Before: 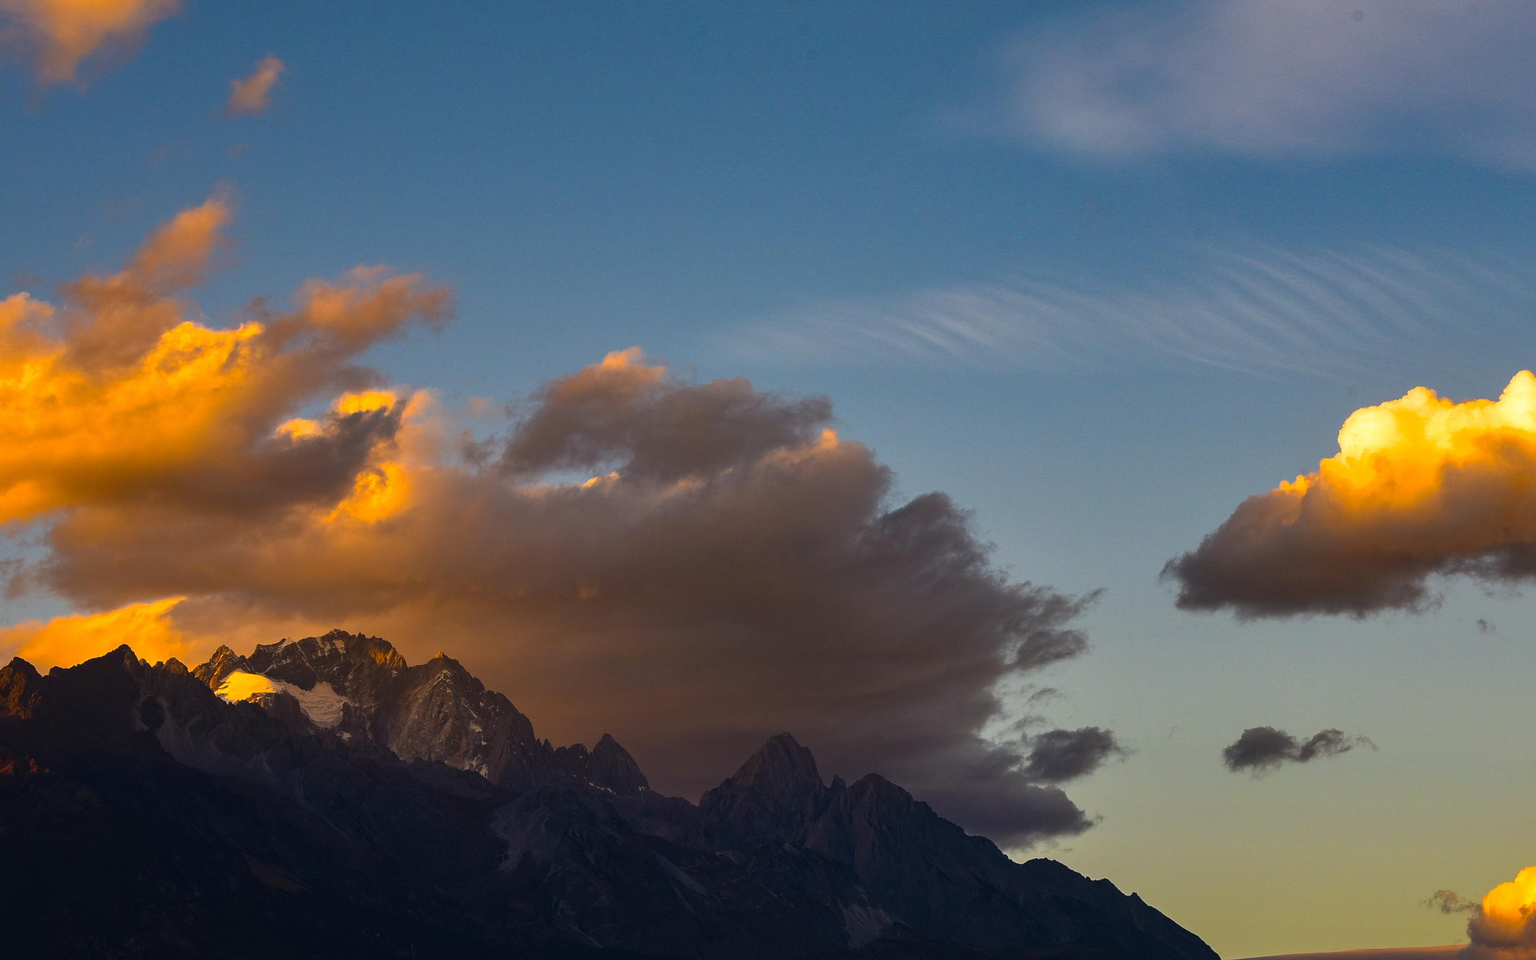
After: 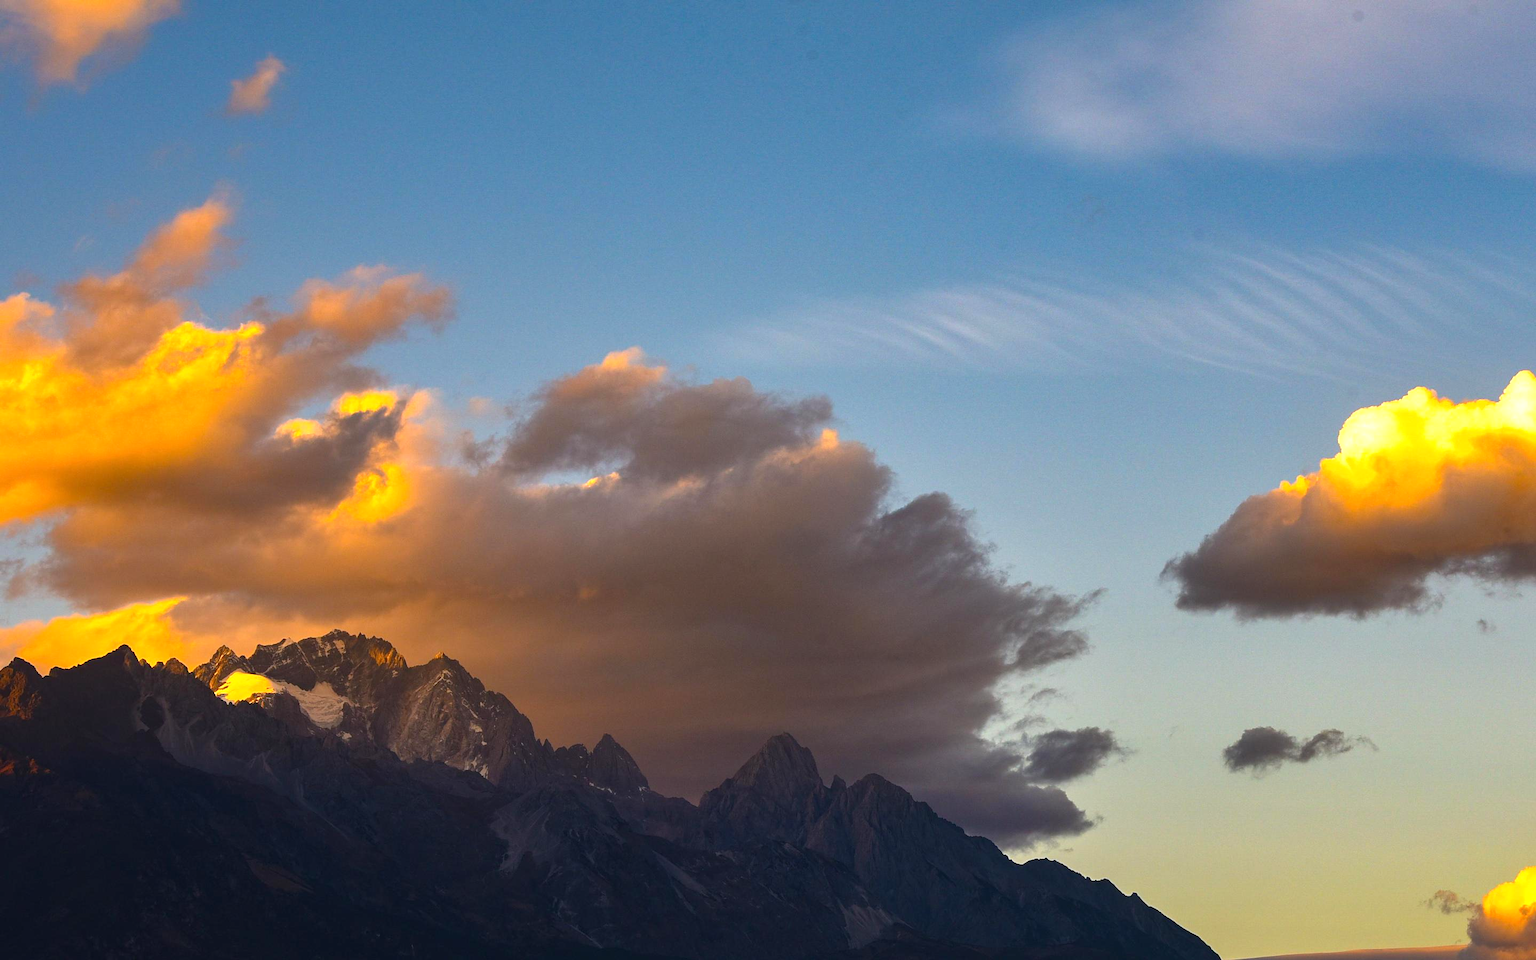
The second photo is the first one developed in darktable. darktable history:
exposure: exposure 0.72 EV, compensate exposure bias true, compensate highlight preservation false
